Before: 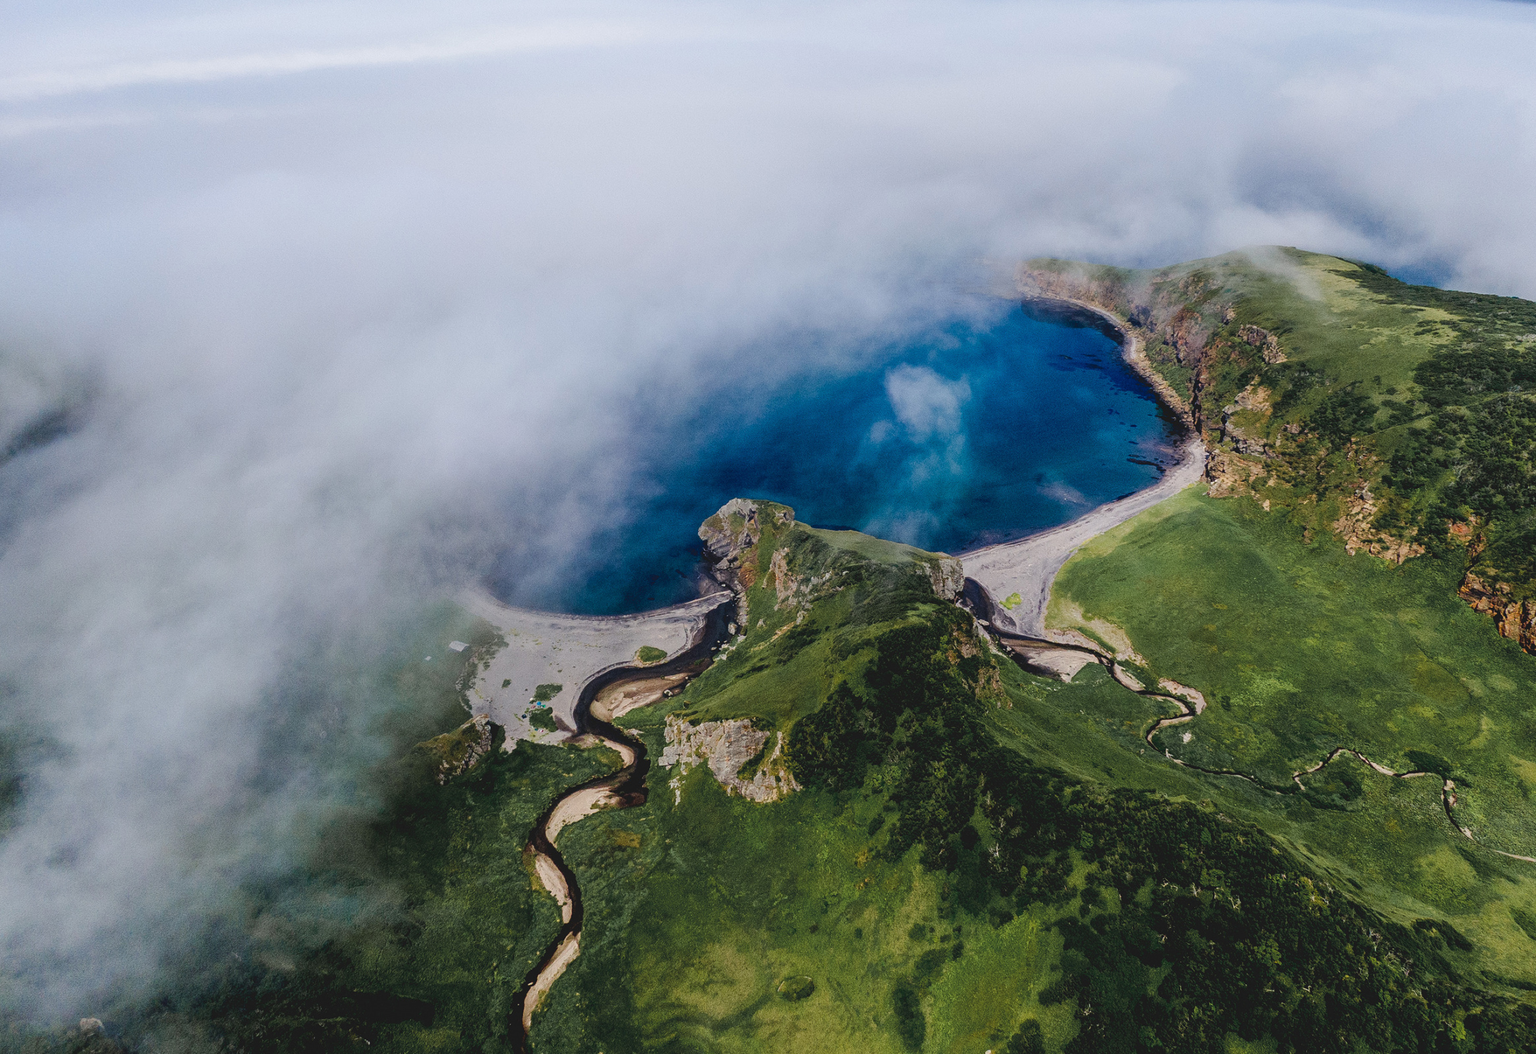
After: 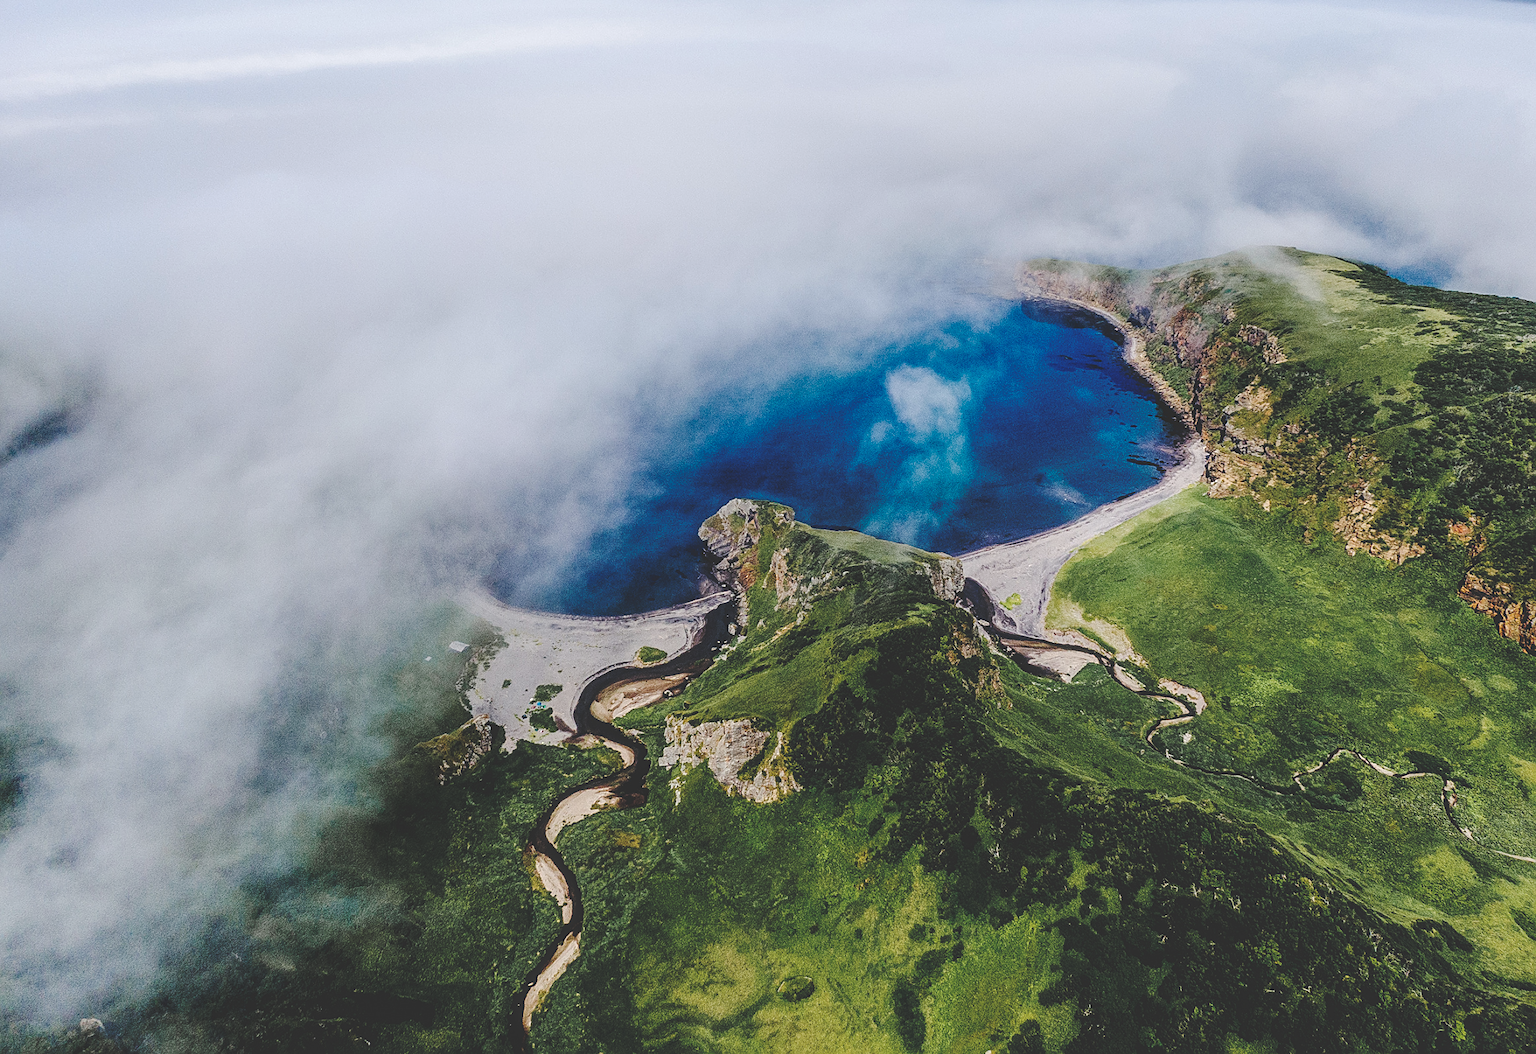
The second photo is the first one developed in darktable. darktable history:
sharpen: on, module defaults
base curve: curves: ch0 [(0, 0.024) (0.055, 0.065) (0.121, 0.166) (0.236, 0.319) (0.693, 0.726) (1, 1)], preserve colors none
local contrast: on, module defaults
